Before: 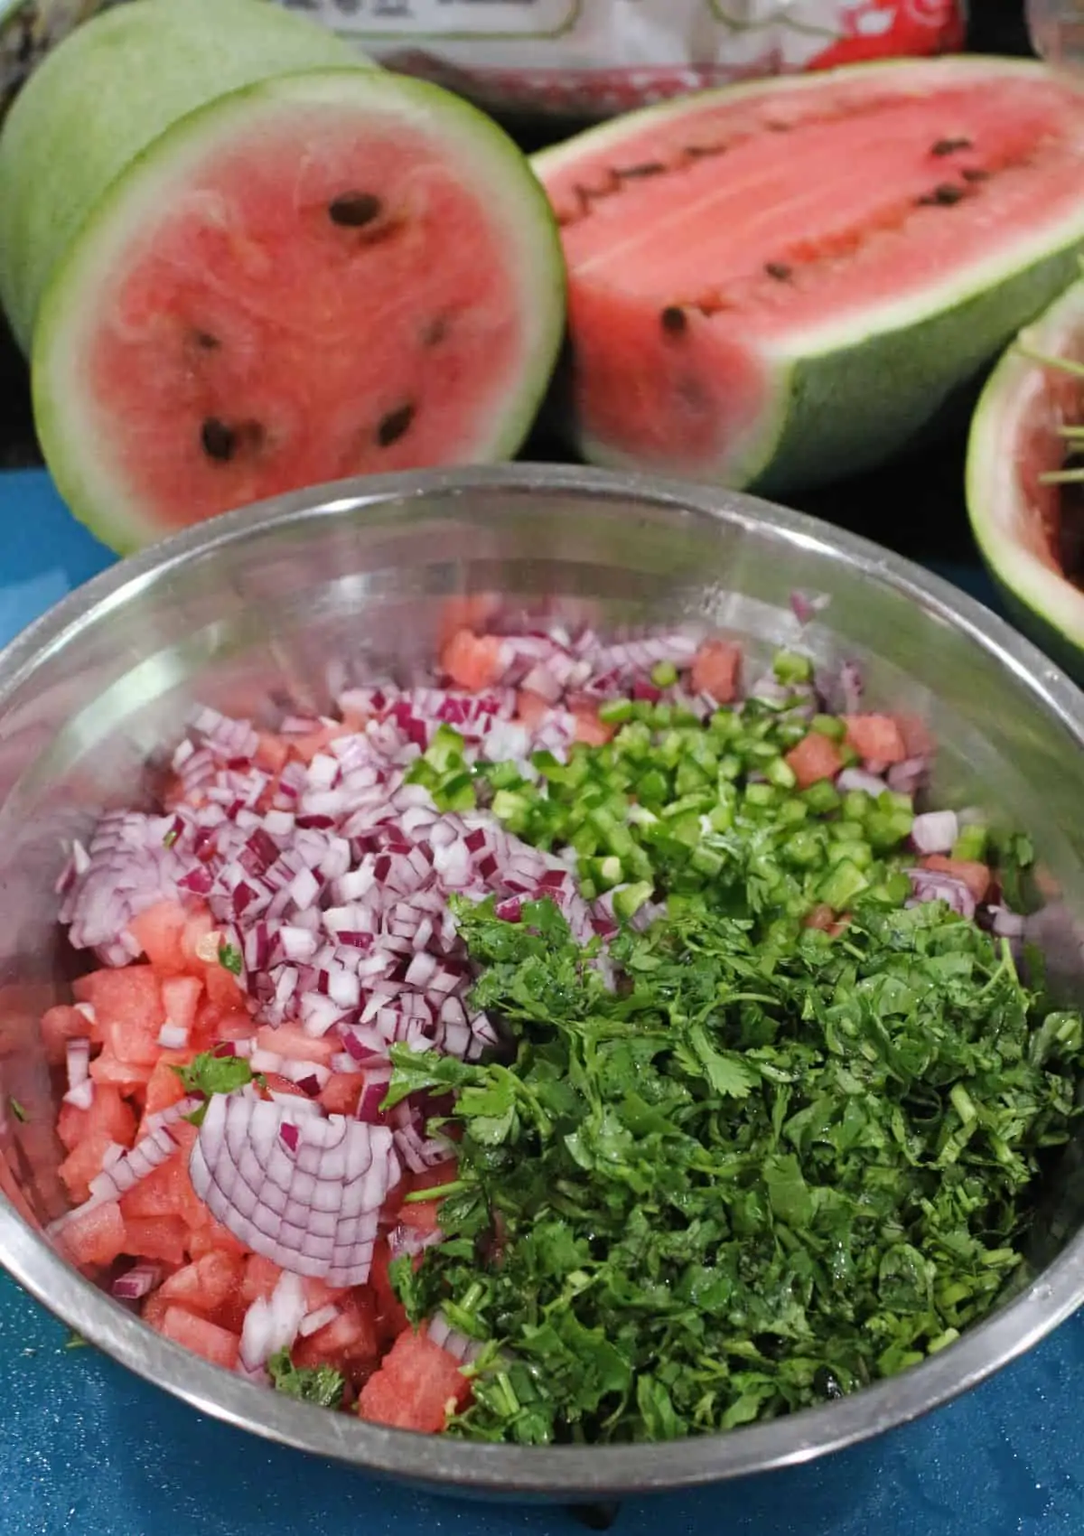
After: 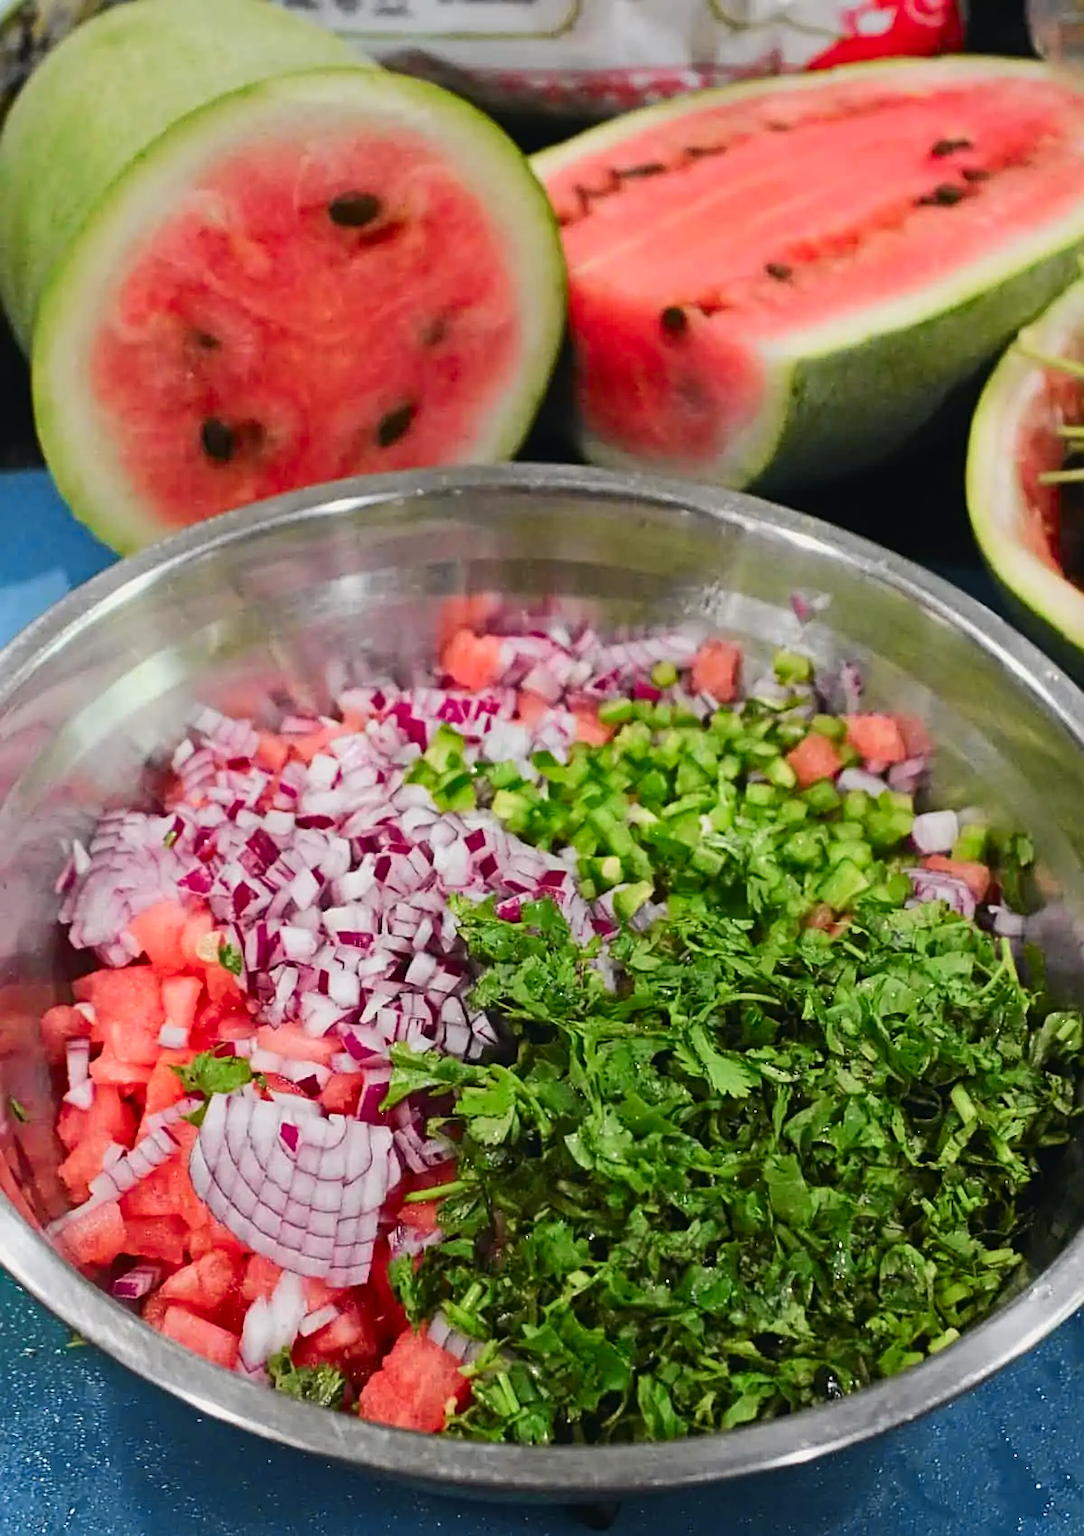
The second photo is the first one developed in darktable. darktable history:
color correction: highlights a* 0.629, highlights b* 2.83, saturation 1.08
tone curve: curves: ch0 [(0, 0.02) (0.063, 0.058) (0.262, 0.243) (0.447, 0.468) (0.544, 0.596) (0.805, 0.823) (1, 0.952)]; ch1 [(0, 0) (0.339, 0.31) (0.417, 0.401) (0.452, 0.455) (0.482, 0.483) (0.502, 0.499) (0.517, 0.506) (0.55, 0.542) (0.588, 0.604) (0.729, 0.782) (1, 1)]; ch2 [(0, 0) (0.346, 0.34) (0.431, 0.45) (0.485, 0.487) (0.5, 0.496) (0.527, 0.526) (0.56, 0.574) (0.613, 0.642) (0.679, 0.703) (1, 1)], color space Lab, independent channels, preserve colors none
exposure: compensate highlight preservation false
sharpen: on, module defaults
